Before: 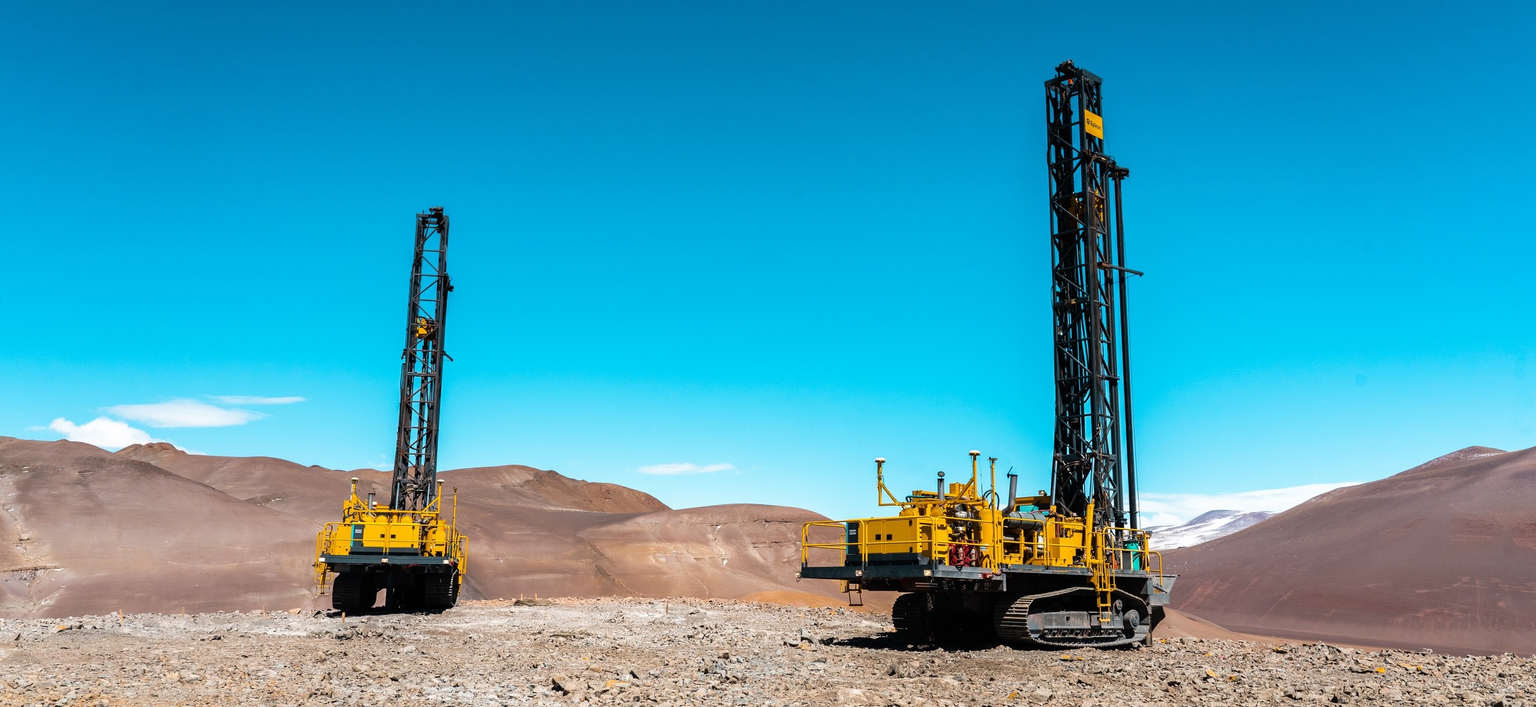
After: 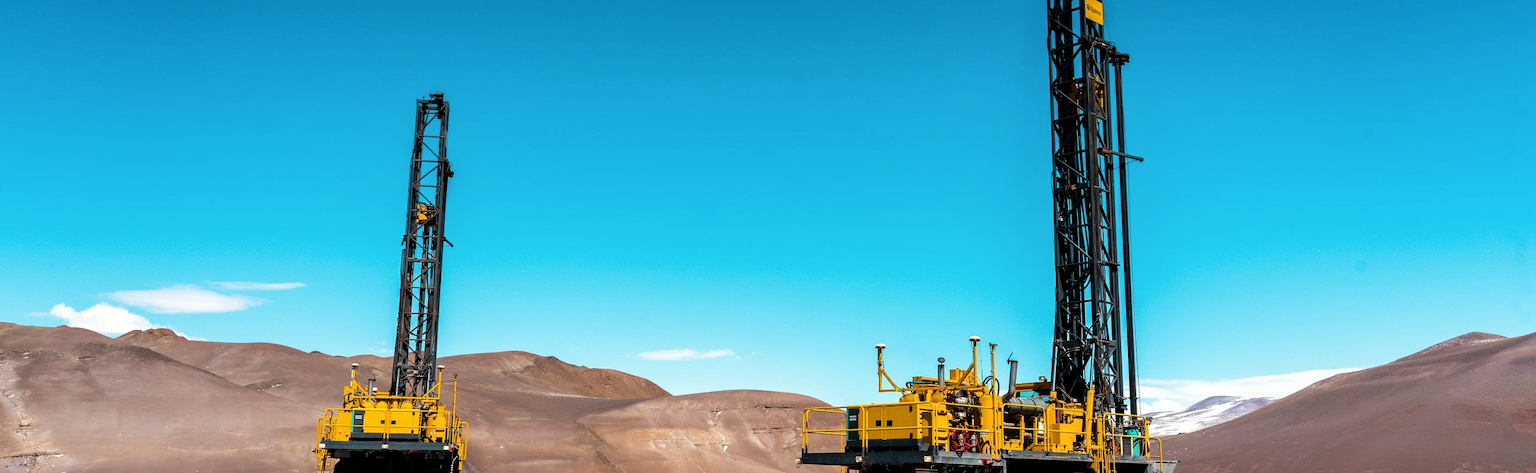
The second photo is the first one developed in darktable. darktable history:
local contrast: highlights 106%, shadows 102%, detail 119%, midtone range 0.2
color calibration: x 0.342, y 0.356, temperature 5148.76 K
crop: top 16.232%, bottom 16.751%
exposure: exposure -0.04 EV, compensate exposure bias true, compensate highlight preservation false
